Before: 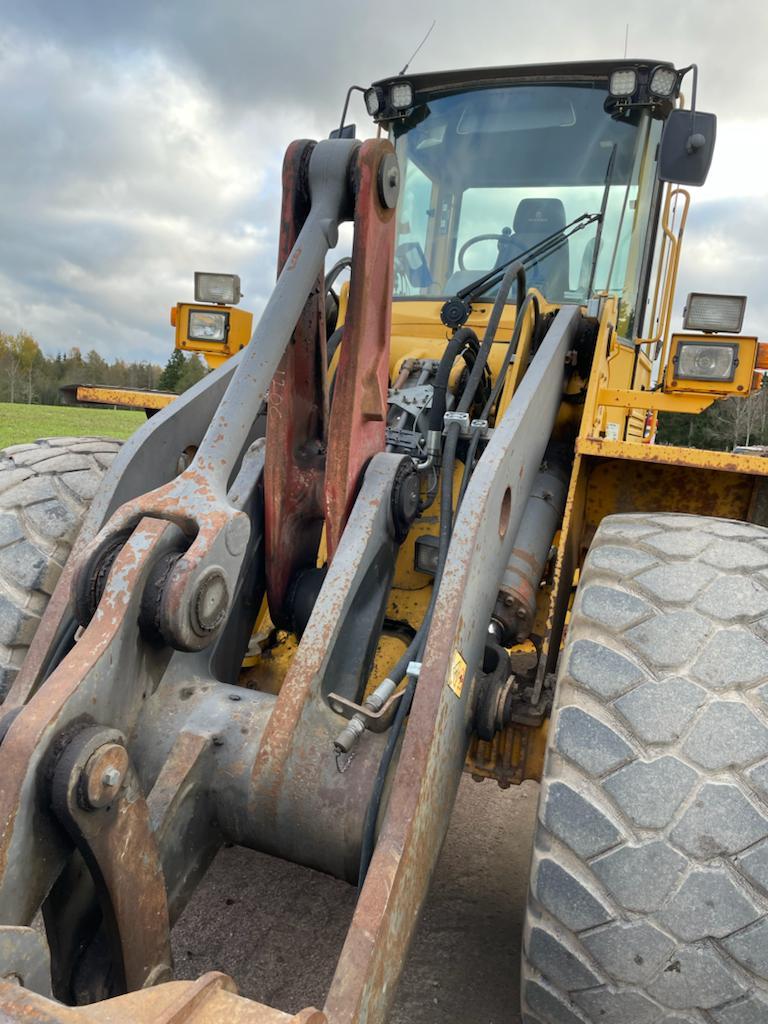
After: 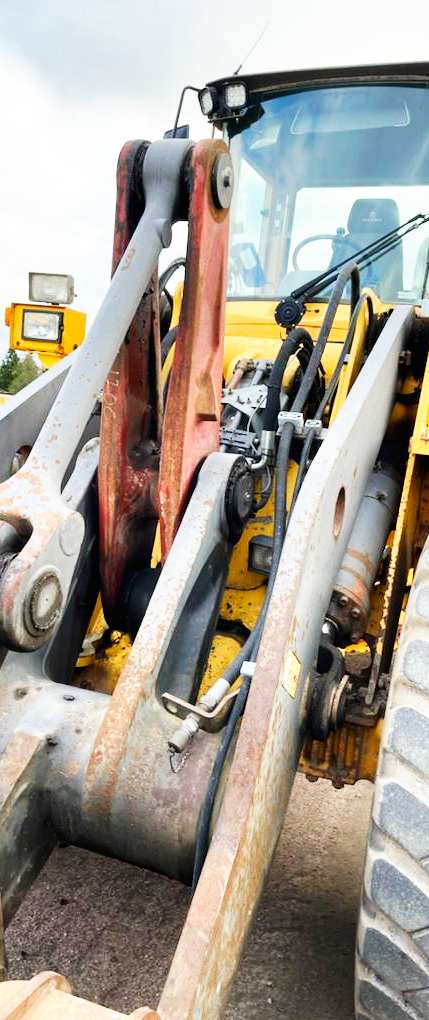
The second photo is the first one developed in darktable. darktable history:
crop: left 21.674%, right 22.086%
base curve: curves: ch0 [(0, 0) (0.007, 0.004) (0.027, 0.03) (0.046, 0.07) (0.207, 0.54) (0.442, 0.872) (0.673, 0.972) (1, 1)], preserve colors none
